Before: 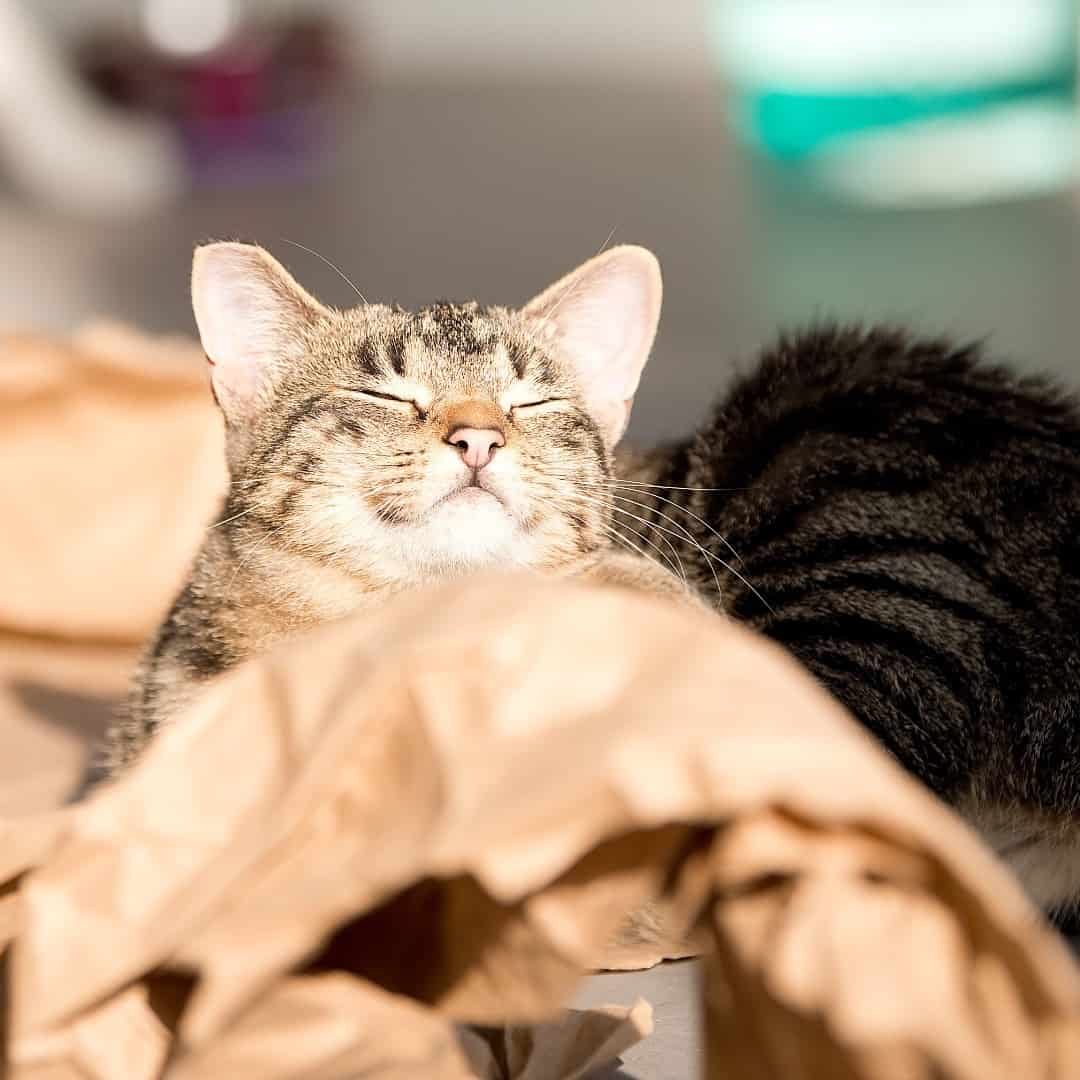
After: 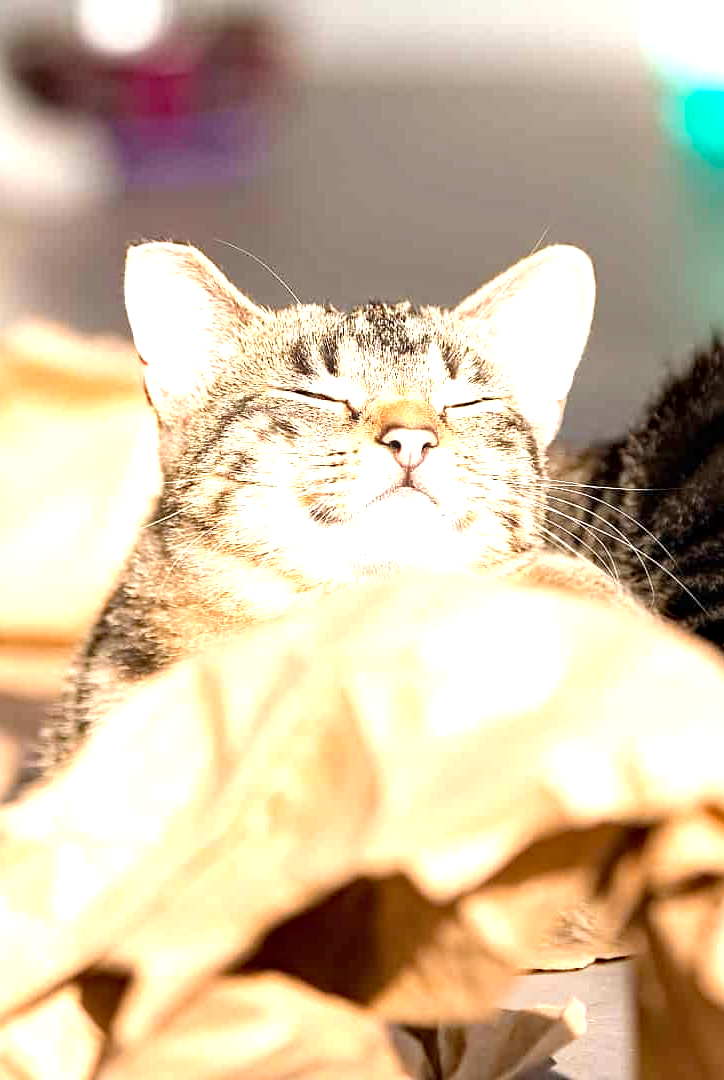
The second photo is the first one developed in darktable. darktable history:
crop and rotate: left 6.287%, right 26.615%
haze removal: strength 0.299, distance 0.247, compatibility mode true, adaptive false
exposure: exposure 0.916 EV, compensate highlight preservation false
